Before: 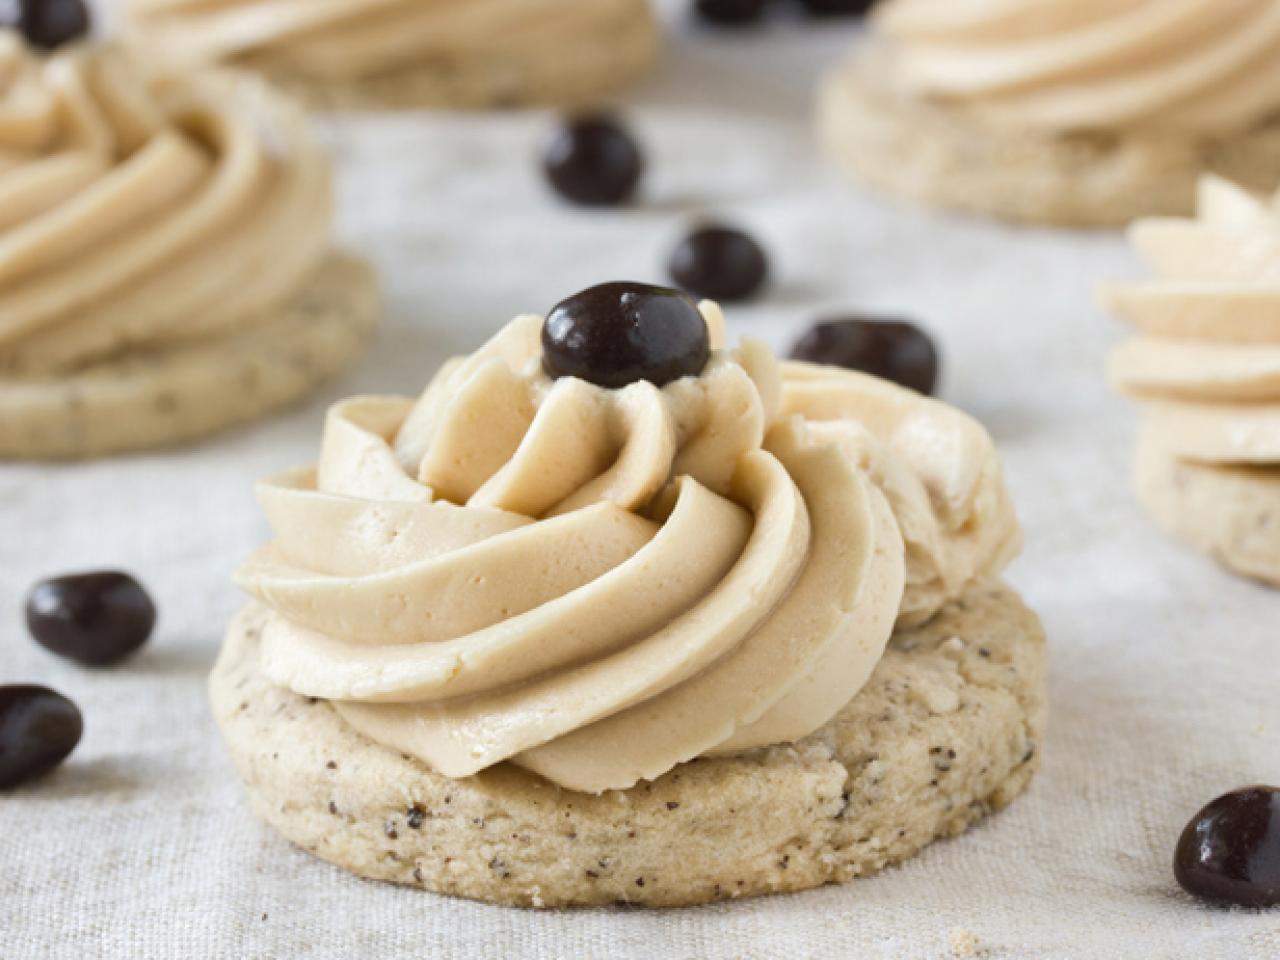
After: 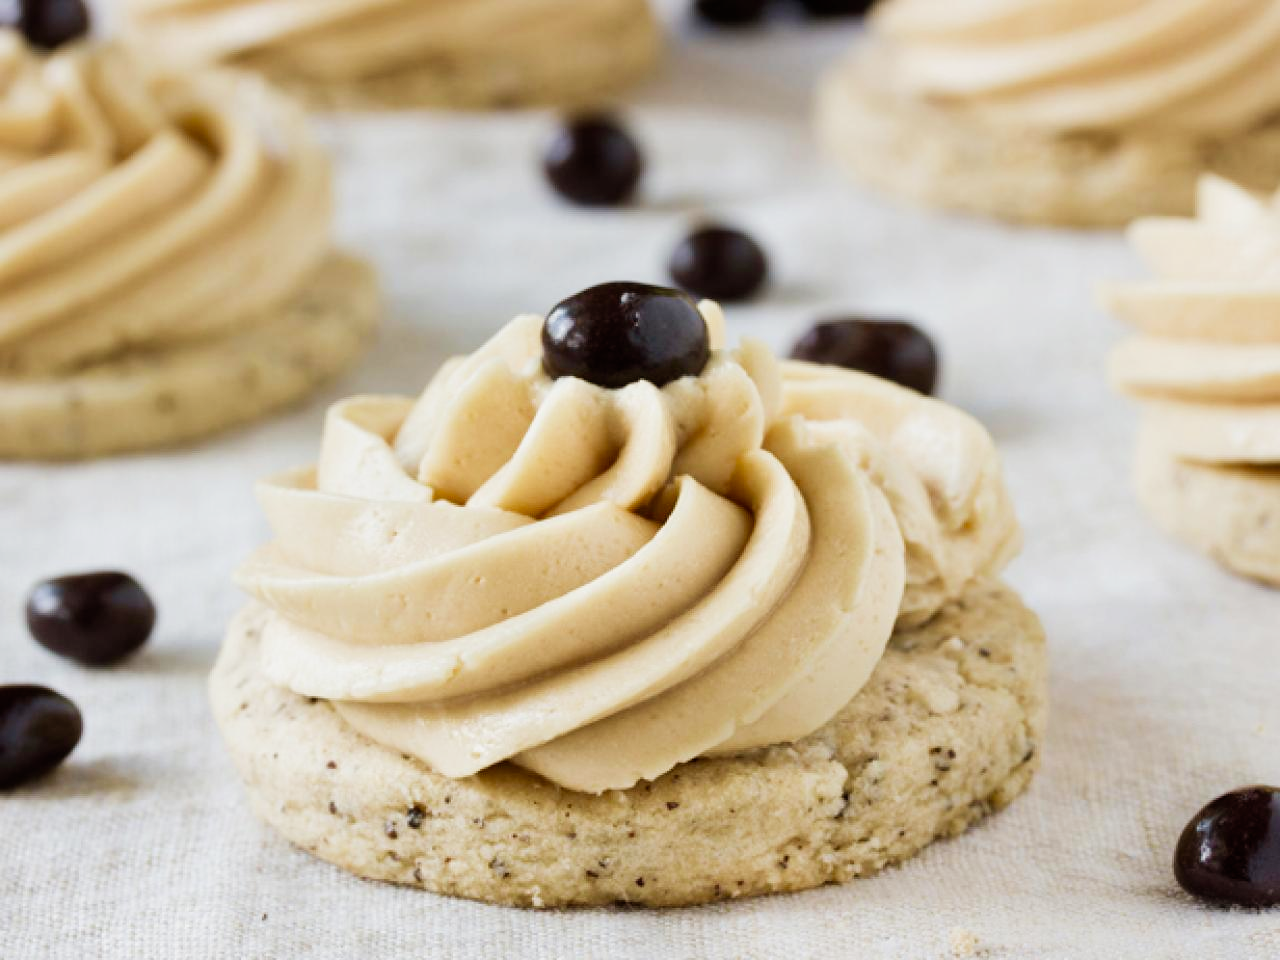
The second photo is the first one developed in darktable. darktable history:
filmic rgb: black relative exposure -16 EV, white relative exposure 5.28 EV, threshold 3 EV, hardness 5.89, contrast 1.261, add noise in highlights 0, preserve chrominance no, color science v3 (2019), use custom middle-gray values true, iterations of high-quality reconstruction 0, contrast in highlights soft, enable highlight reconstruction true
velvia: on, module defaults
